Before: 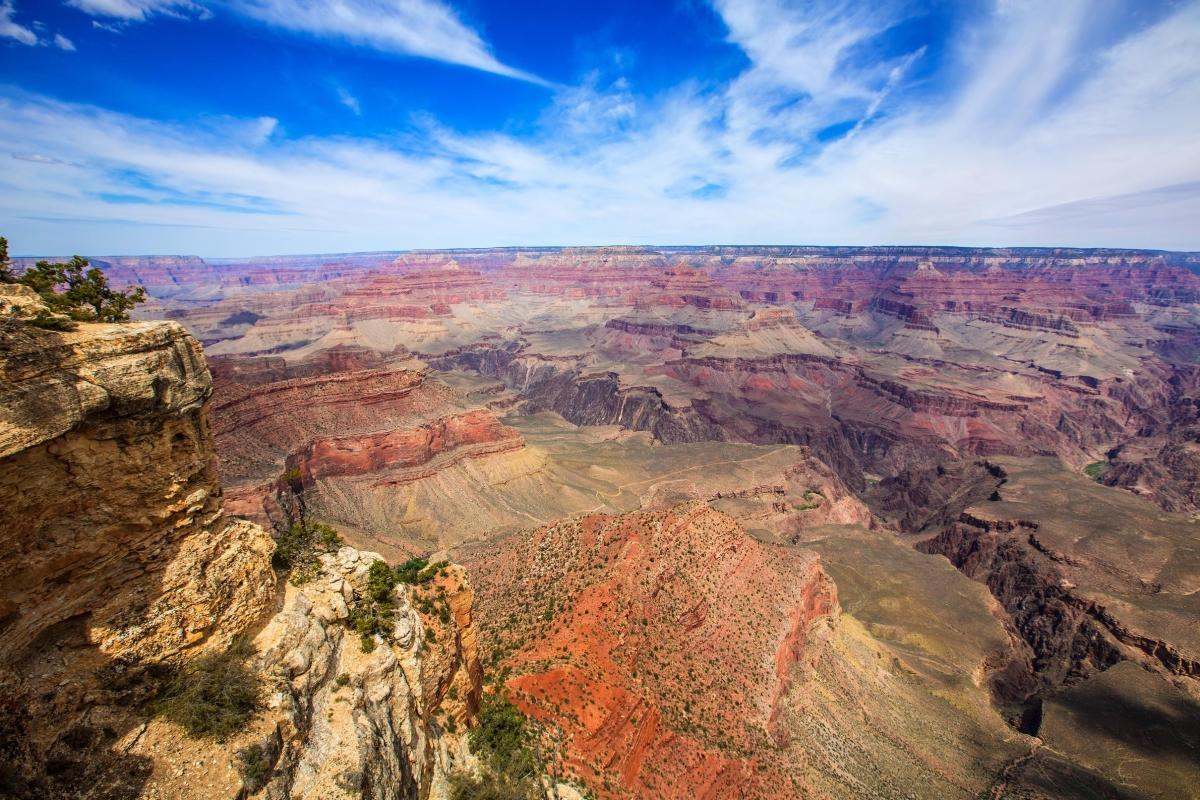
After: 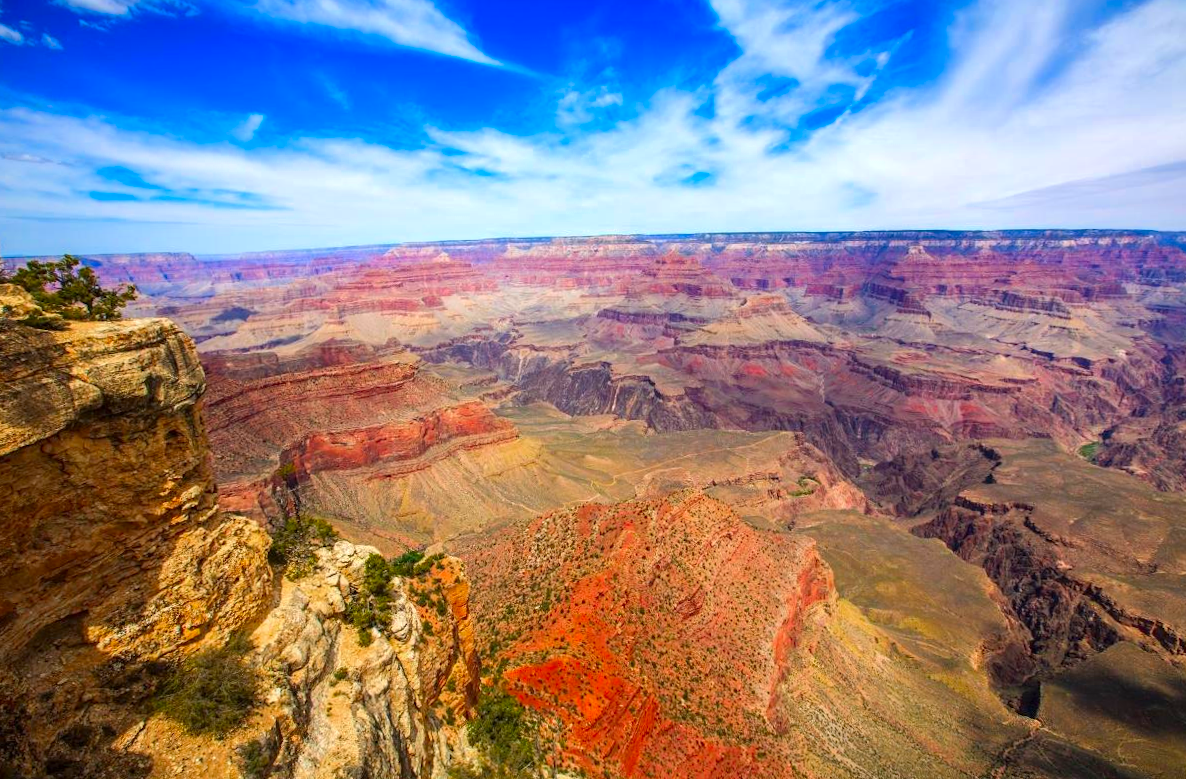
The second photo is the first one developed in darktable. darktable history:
rotate and perspective: rotation -1°, crop left 0.011, crop right 0.989, crop top 0.025, crop bottom 0.975
color zones: curves: ch0 [(0, 0.425) (0.143, 0.422) (0.286, 0.42) (0.429, 0.419) (0.571, 0.419) (0.714, 0.42) (0.857, 0.422) (1, 0.425)]; ch1 [(0, 0.666) (0.143, 0.669) (0.286, 0.671) (0.429, 0.67) (0.571, 0.67) (0.714, 0.67) (0.857, 0.67) (1, 0.666)]
exposure: exposure 0.375 EV, compensate highlight preservation false
